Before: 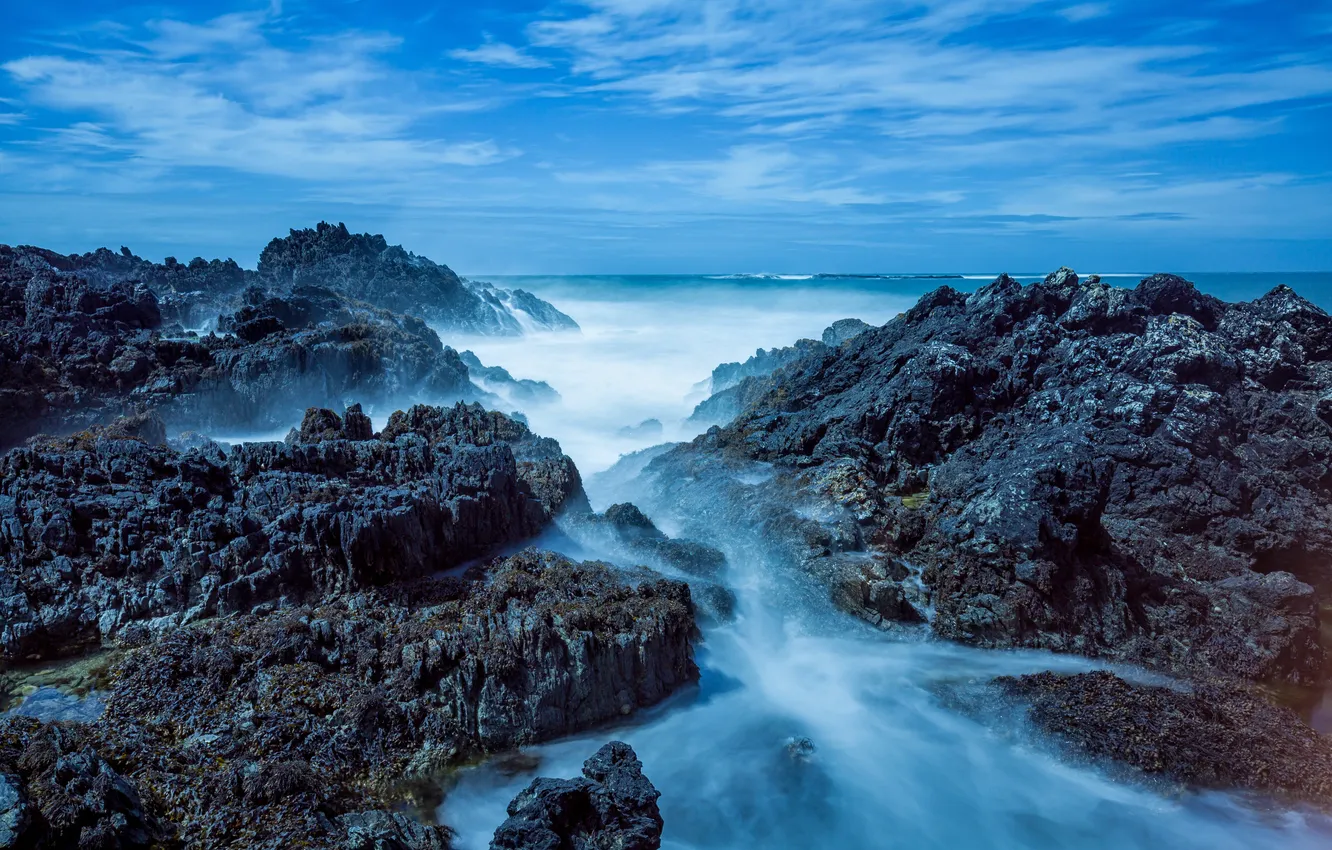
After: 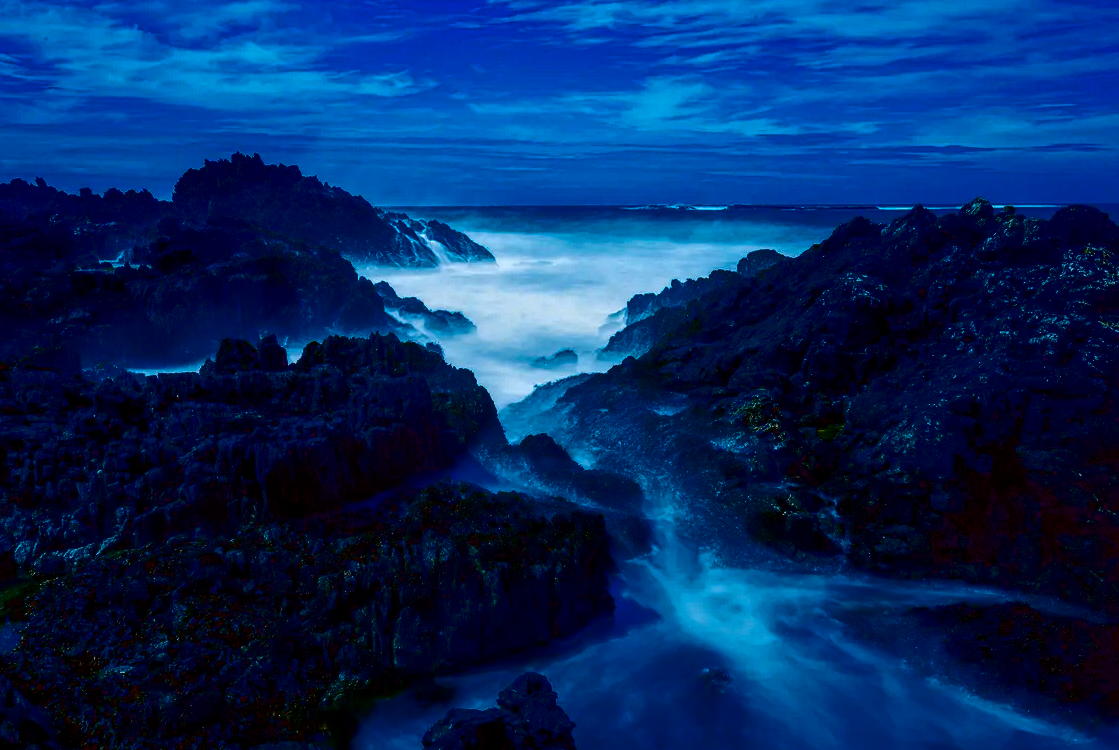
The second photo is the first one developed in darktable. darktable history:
crop: left 6.446%, top 8.188%, right 9.538%, bottom 3.548%
contrast brightness saturation: brightness -1, saturation 1
tone curve: curves: ch0 [(0, 0) (0.136, 0.071) (0.346, 0.366) (0.489, 0.573) (0.66, 0.748) (0.858, 0.926) (1, 0.977)]; ch1 [(0, 0) (0.353, 0.344) (0.45, 0.46) (0.498, 0.498) (0.521, 0.512) (0.563, 0.559) (0.592, 0.605) (0.641, 0.673) (1, 1)]; ch2 [(0, 0) (0.333, 0.346) (0.375, 0.375) (0.424, 0.43) (0.476, 0.492) (0.502, 0.502) (0.524, 0.531) (0.579, 0.61) (0.612, 0.644) (0.641, 0.722) (1, 1)], color space Lab, independent channels, preserve colors none
local contrast: on, module defaults
